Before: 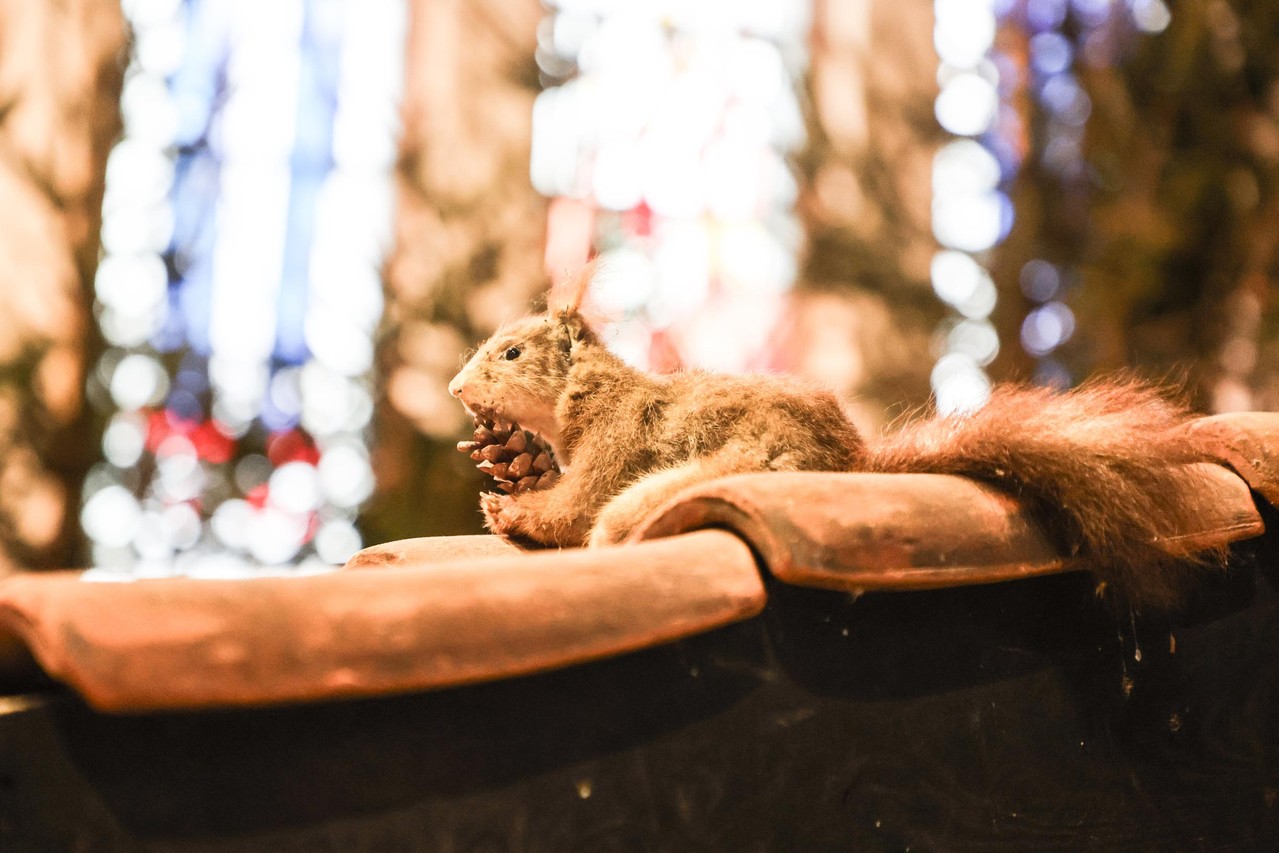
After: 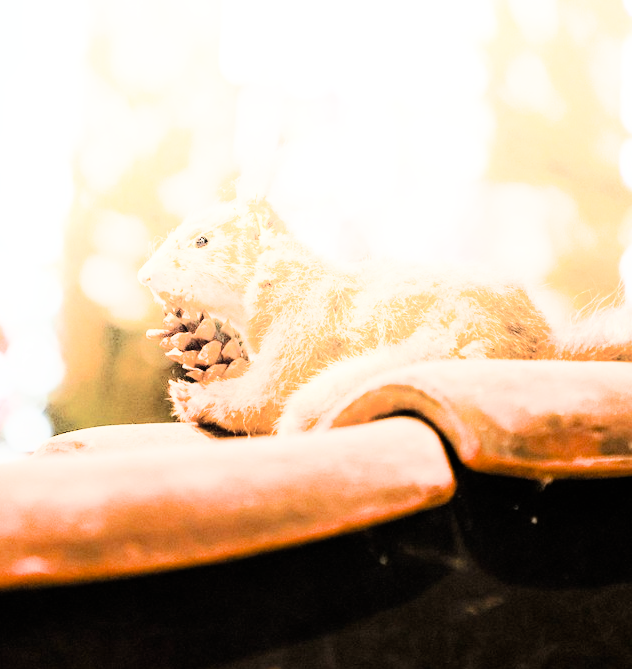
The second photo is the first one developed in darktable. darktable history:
color balance: output saturation 110%
filmic rgb: black relative exposure -5 EV, hardness 2.88, contrast 1.3, highlights saturation mix -30%
shadows and highlights: shadows -21.3, highlights 100, soften with gaussian
crop and rotate: angle 0.02°, left 24.353%, top 13.219%, right 26.156%, bottom 8.224%
exposure: black level correction 0, exposure 1.1 EV, compensate exposure bias true, compensate highlight preservation false
